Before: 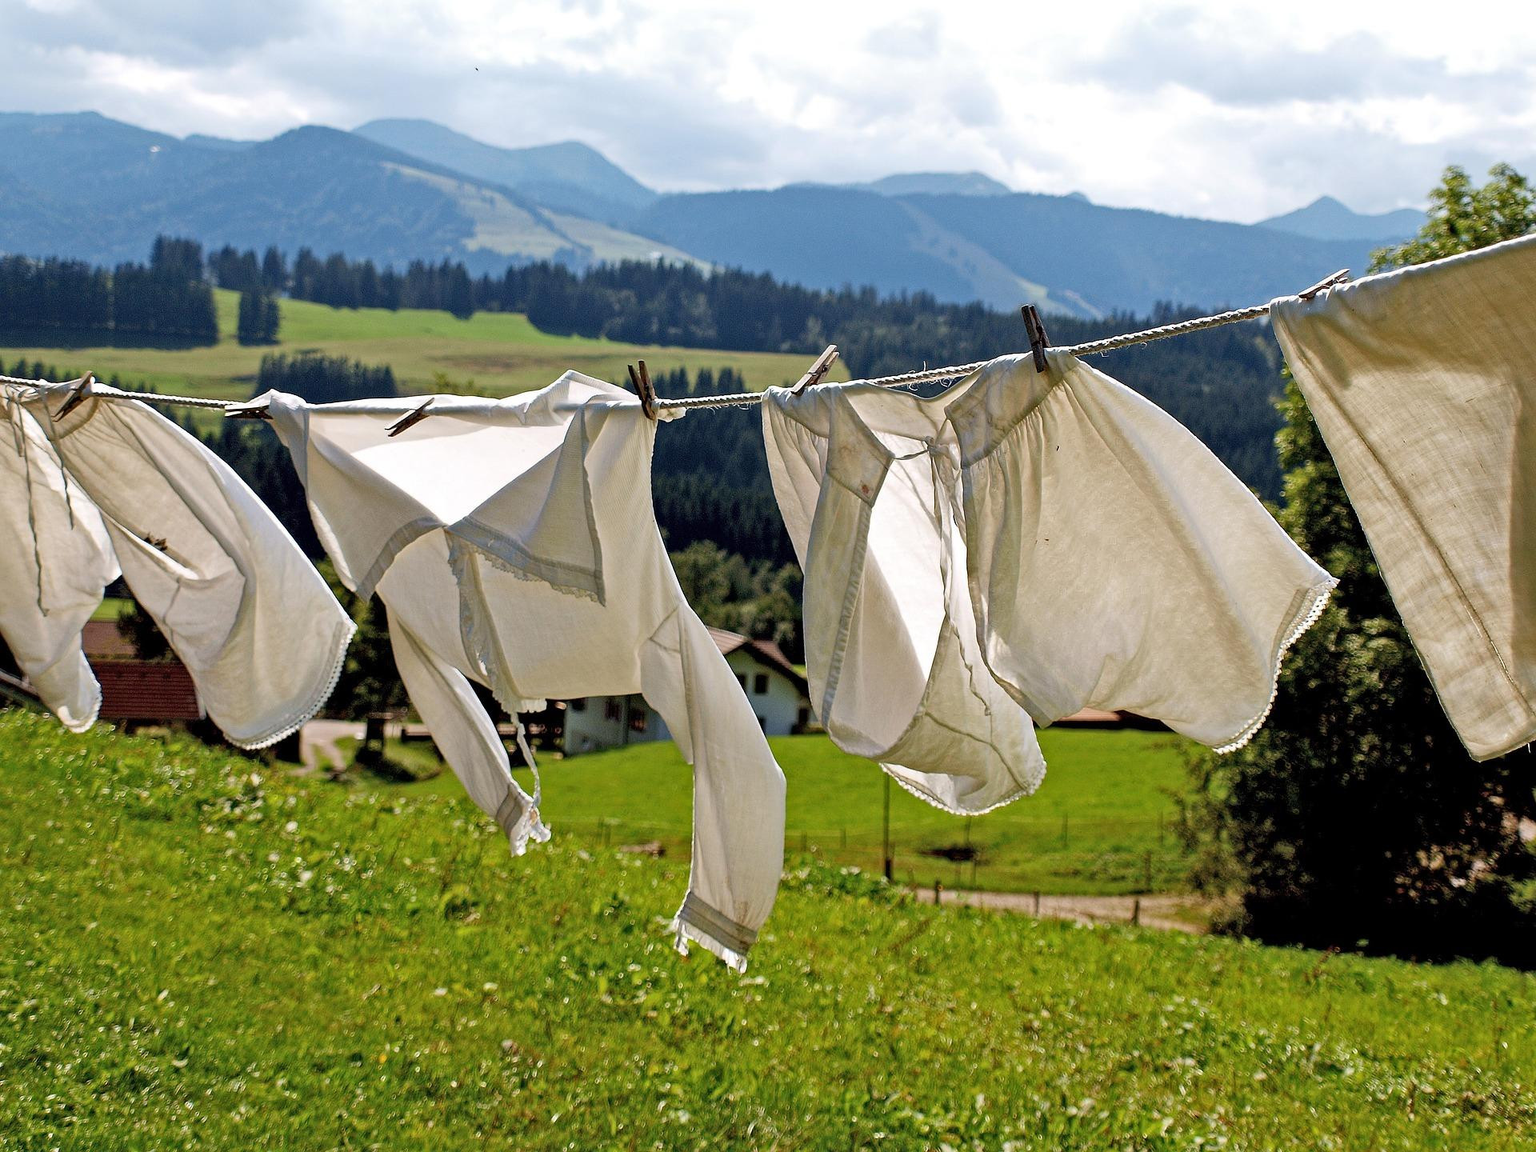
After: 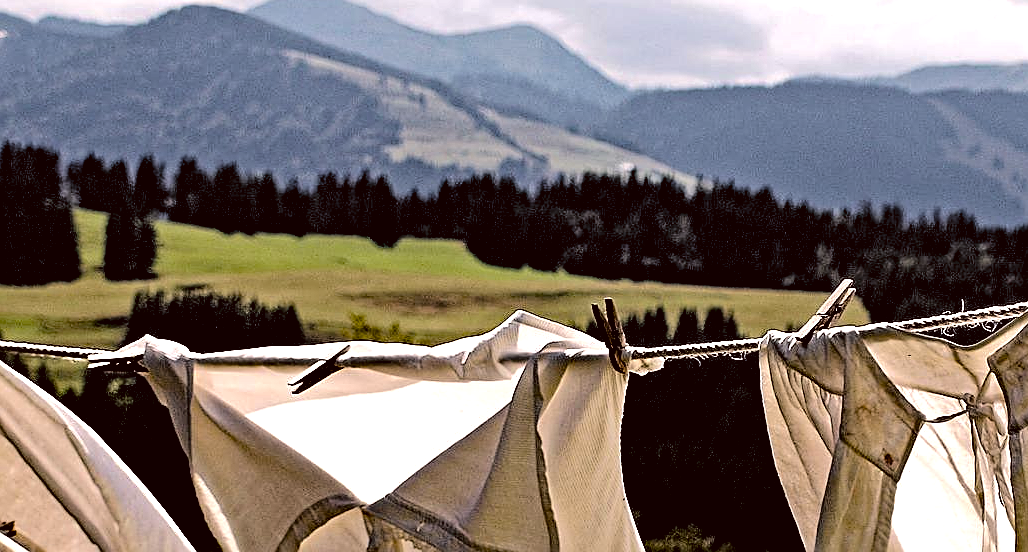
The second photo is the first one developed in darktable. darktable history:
exposure: black level correction 0.026, exposure 0.184 EV, compensate exposure bias true, compensate highlight preservation false
crop: left 10.057%, top 10.608%, right 36.36%, bottom 51.025%
levels: levels [0.101, 0.578, 0.953]
sharpen: on, module defaults
color correction: highlights a* 10.22, highlights b* 9.79, shadows a* 8.33, shadows b* 8.27, saturation 0.773
tone curve: curves: ch0 [(0, 0) (0.003, 0.039) (0.011, 0.041) (0.025, 0.048) (0.044, 0.065) (0.069, 0.084) (0.1, 0.104) (0.136, 0.137) (0.177, 0.19) (0.224, 0.245) (0.277, 0.32) (0.335, 0.409) (0.399, 0.496) (0.468, 0.58) (0.543, 0.656) (0.623, 0.733) (0.709, 0.796) (0.801, 0.852) (0.898, 0.93) (1, 1)], color space Lab, independent channels, preserve colors none
haze removal: strength 0.486, distance 0.435, compatibility mode true, adaptive false
